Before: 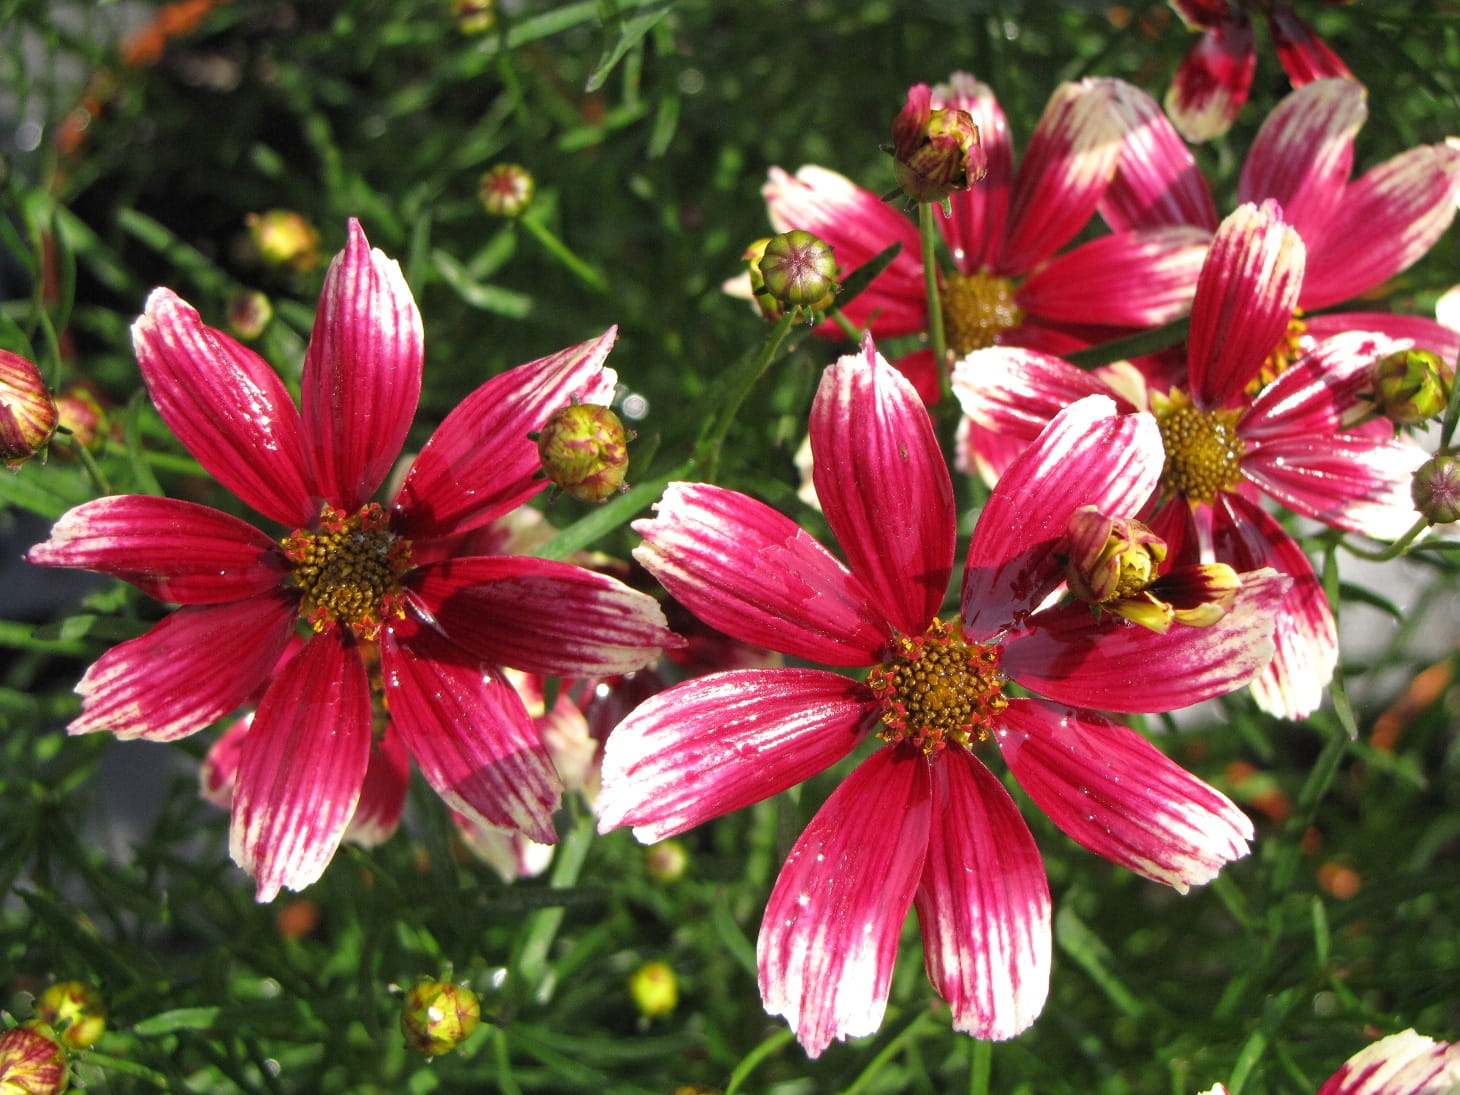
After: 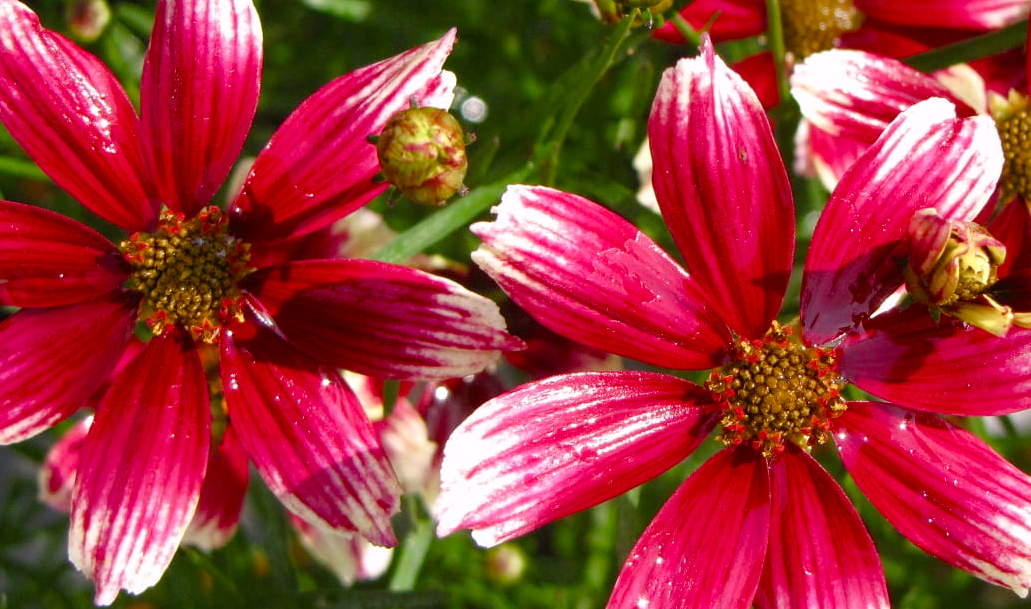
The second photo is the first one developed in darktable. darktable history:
color balance rgb: linear chroma grading › global chroma 9.915%, perceptual saturation grading › global saturation 20%, perceptual saturation grading › highlights -50.163%, perceptual saturation grading › shadows 30.03%, global vibrance 20%
color correction: highlights a* 2.98, highlights b* -1.57, shadows a* -0.107, shadows b* 2.25, saturation 0.983
crop: left 11.034%, top 27.163%, right 18.325%, bottom 17.177%
